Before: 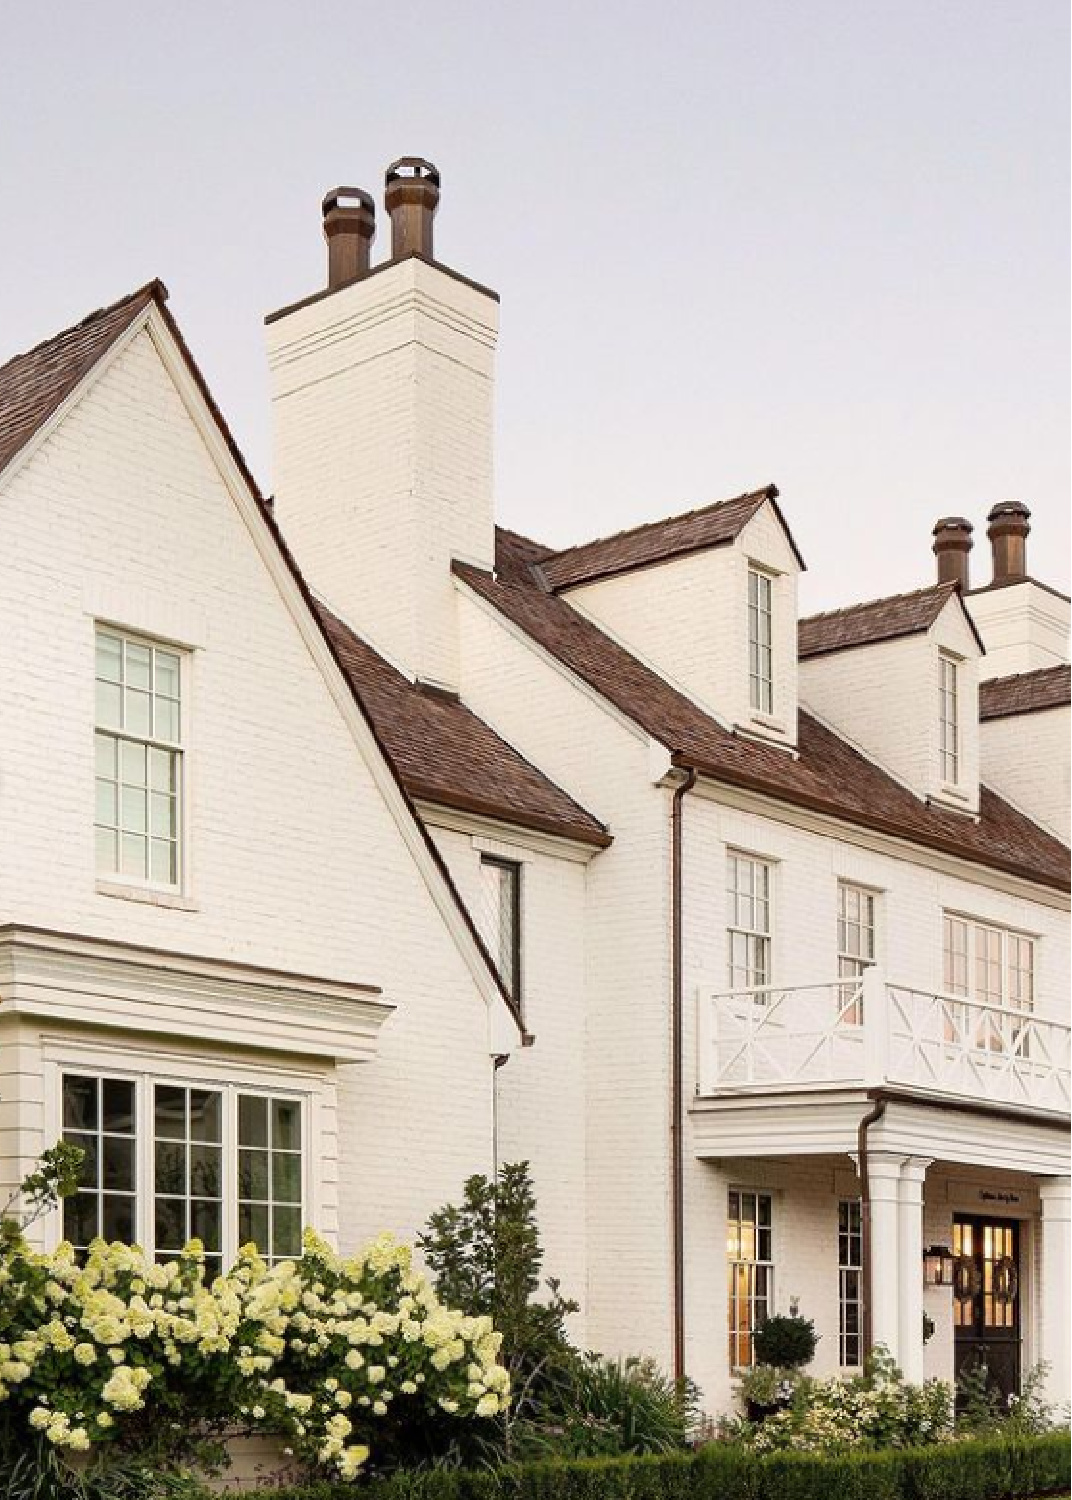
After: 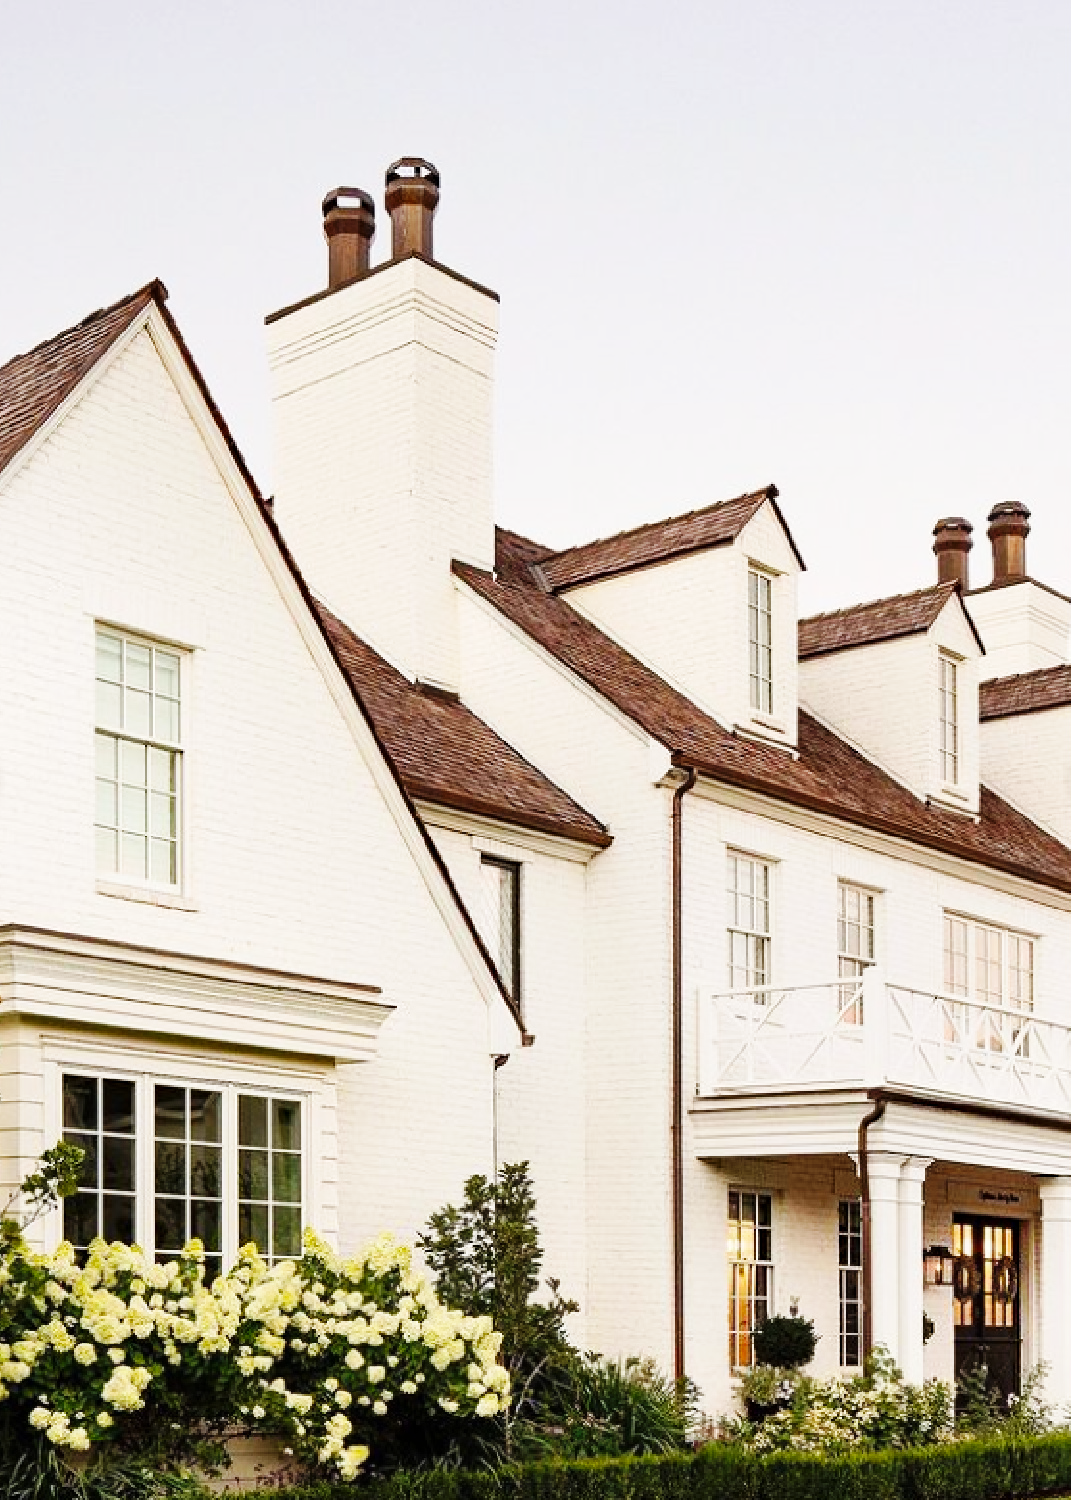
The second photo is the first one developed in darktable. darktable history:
haze removal: compatibility mode true, adaptive false
base curve: curves: ch0 [(0, 0) (0.032, 0.025) (0.121, 0.166) (0.206, 0.329) (0.605, 0.79) (1, 1)], preserve colors none
